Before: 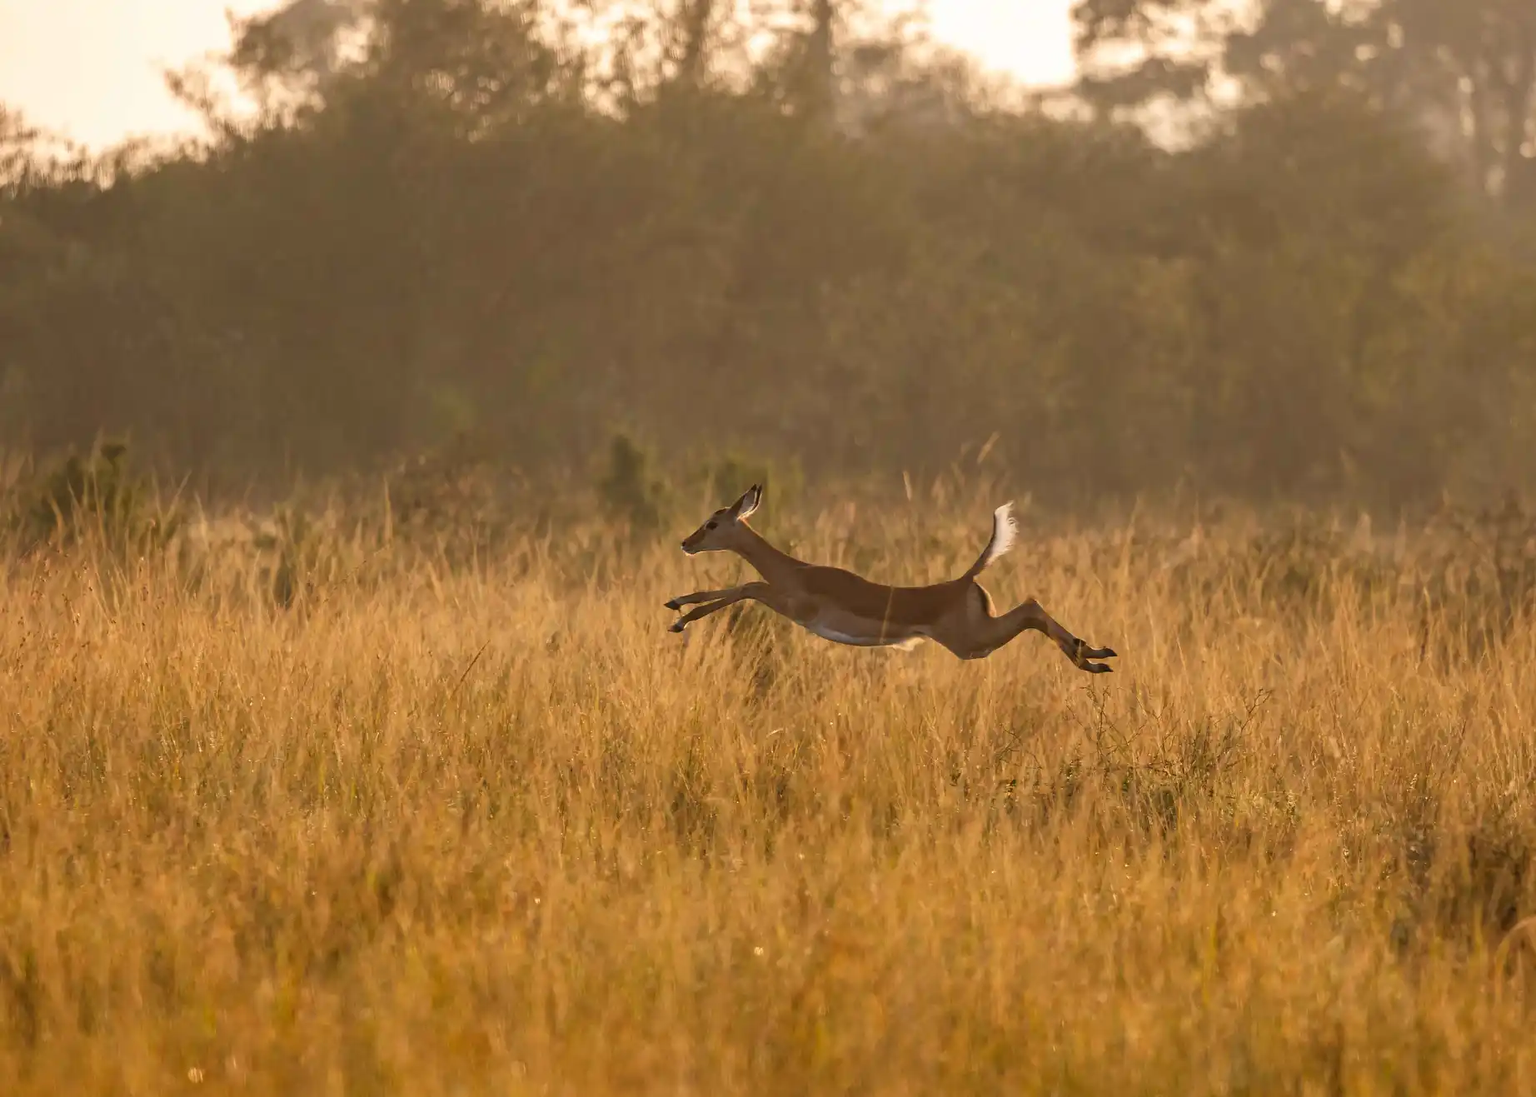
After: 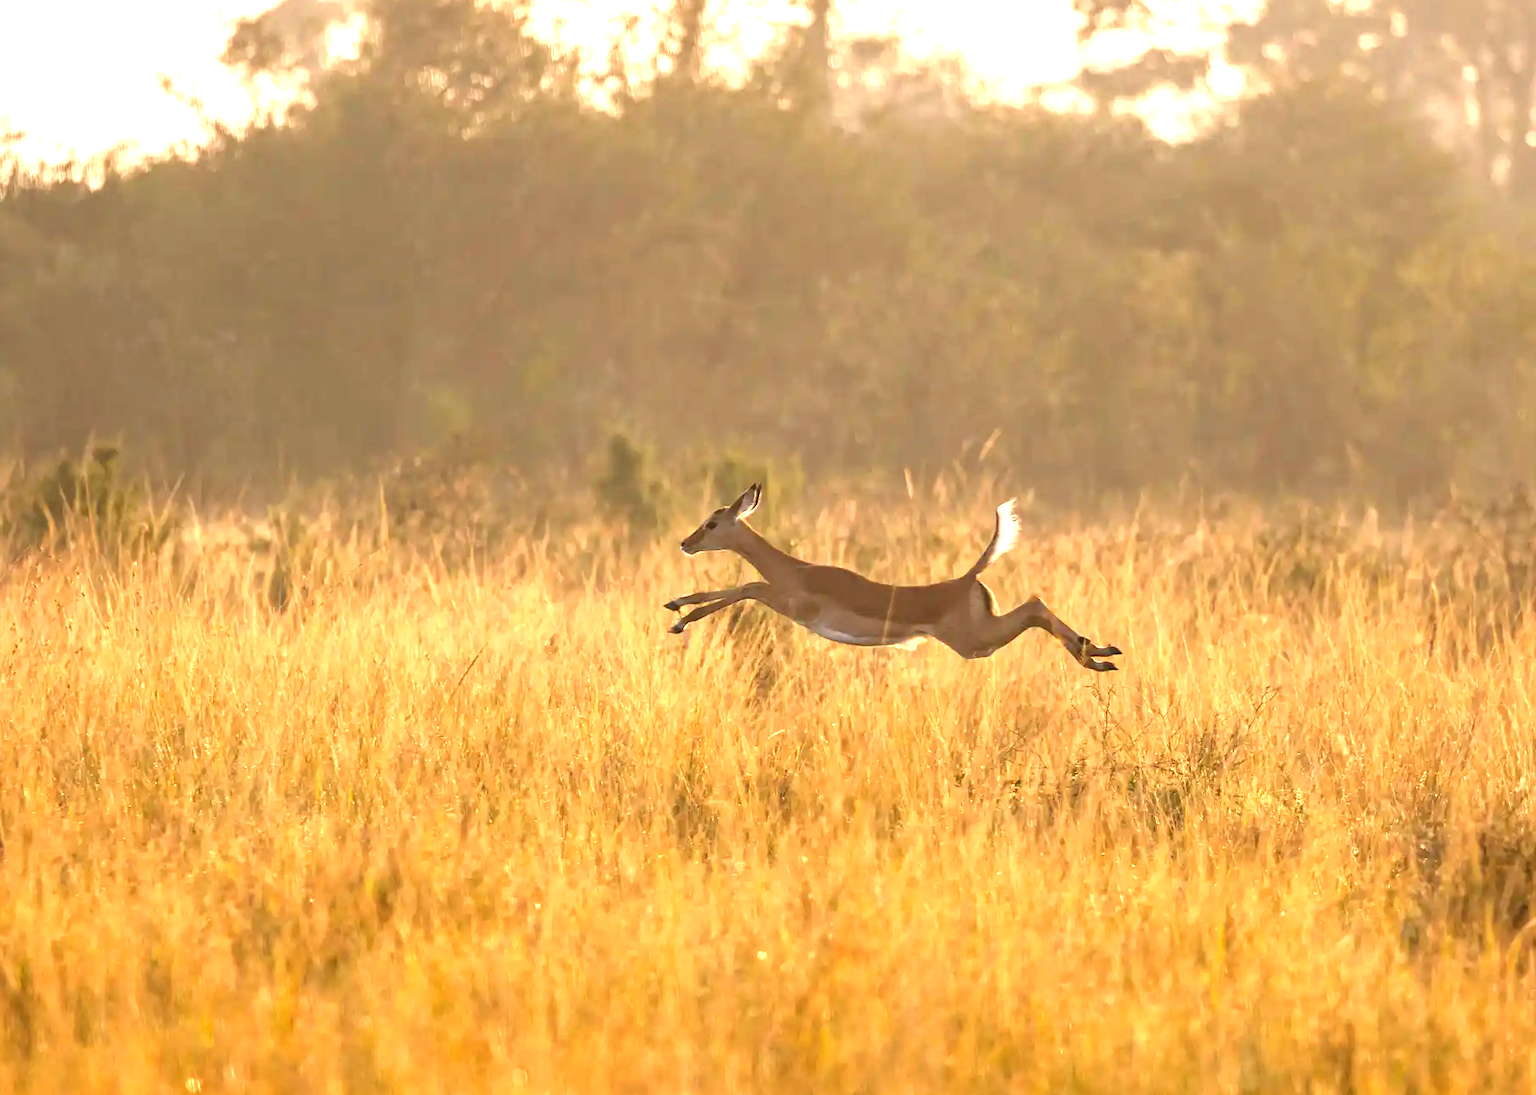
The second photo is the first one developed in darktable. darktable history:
exposure: black level correction 0, exposure 1.35 EV, compensate exposure bias true, compensate highlight preservation false
rotate and perspective: rotation -0.45°, automatic cropping original format, crop left 0.008, crop right 0.992, crop top 0.012, crop bottom 0.988
